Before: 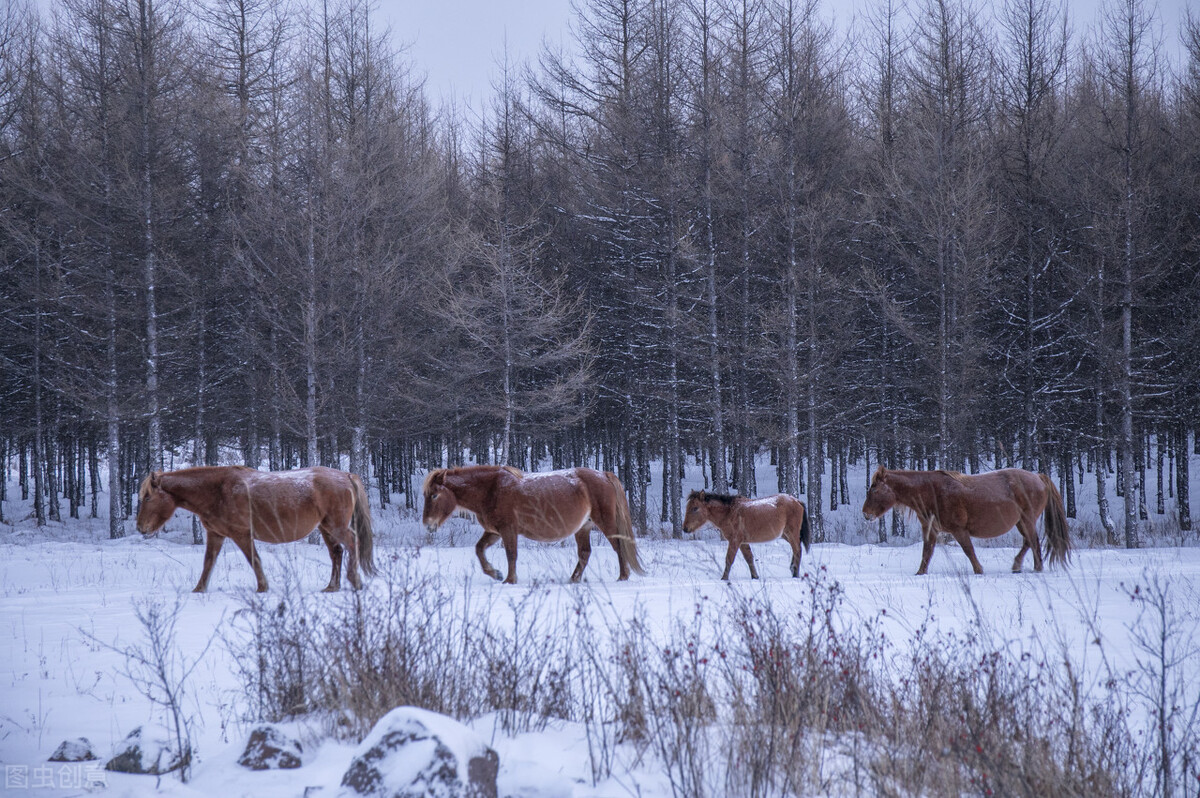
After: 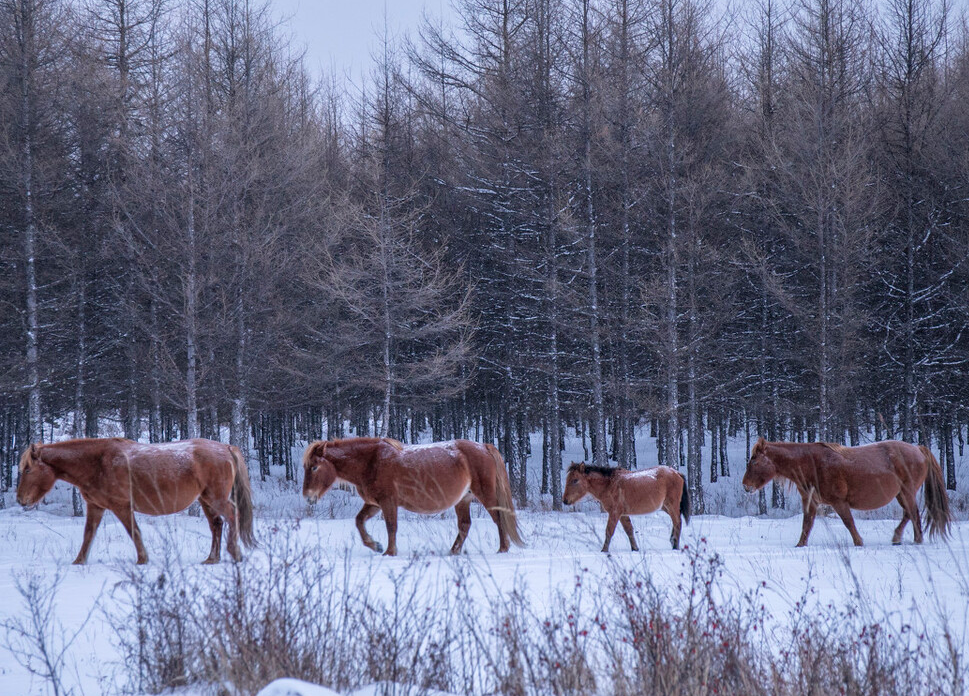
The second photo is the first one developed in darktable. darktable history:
crop: left 10.004%, top 3.531%, right 9.235%, bottom 9.132%
